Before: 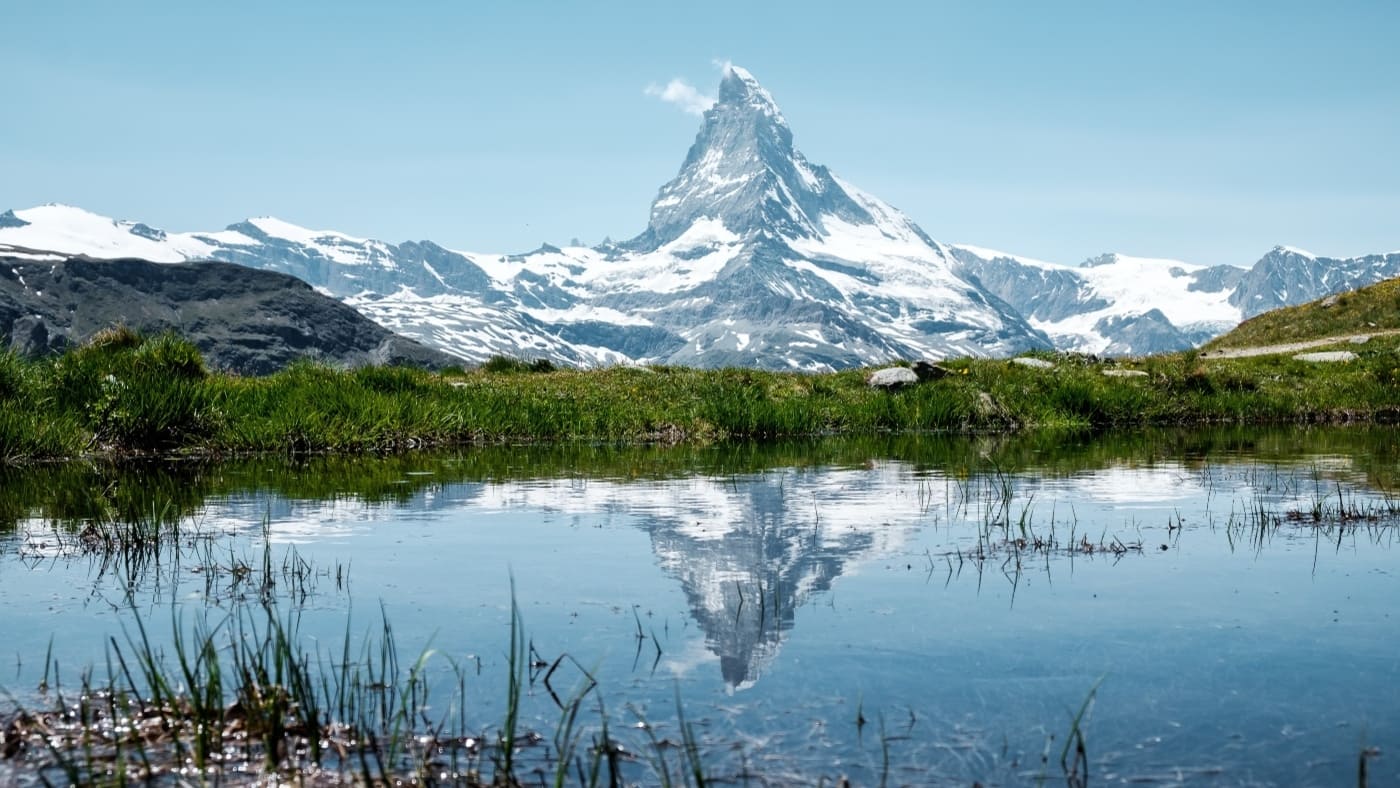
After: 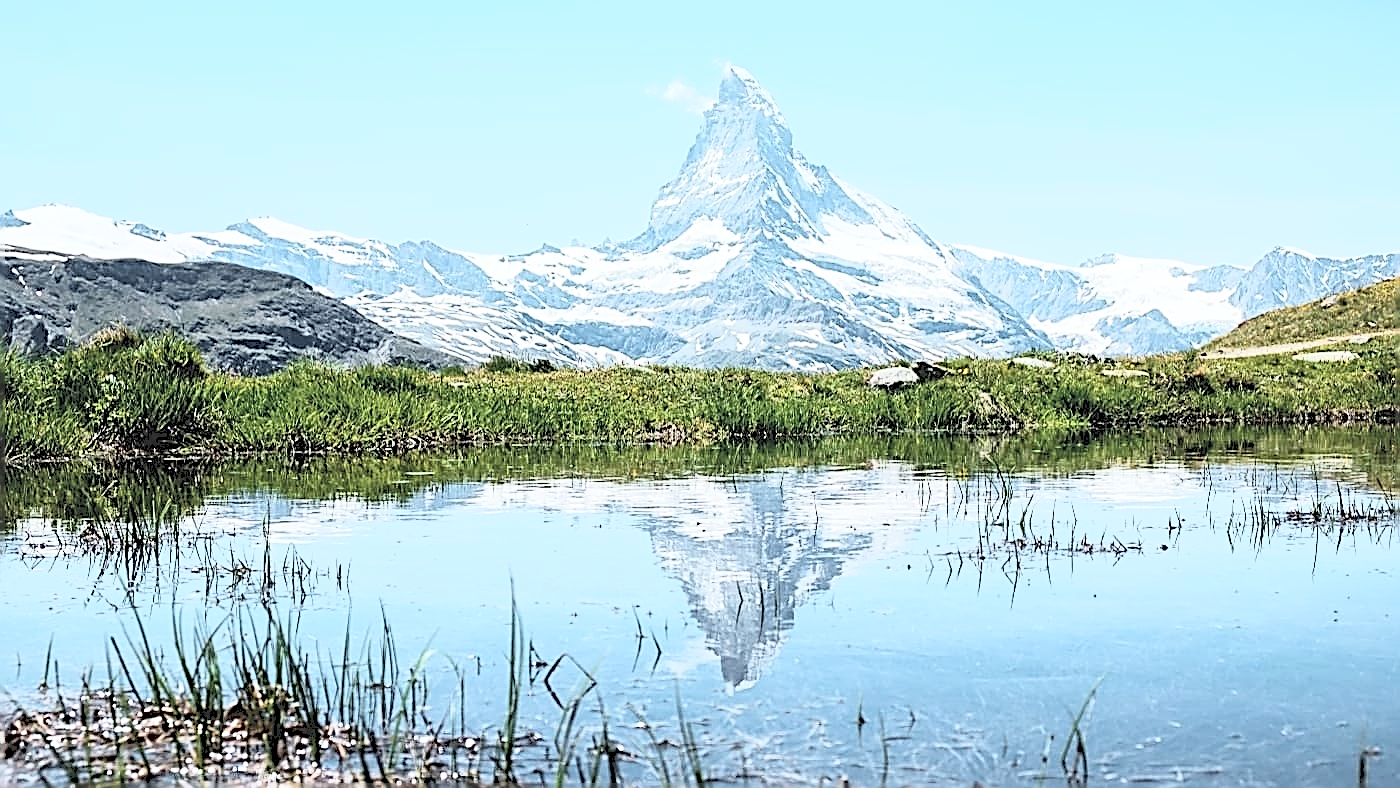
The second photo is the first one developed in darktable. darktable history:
tone curve: curves: ch0 [(0, 0) (0.003, 0.195) (0.011, 0.161) (0.025, 0.21) (0.044, 0.24) (0.069, 0.254) (0.1, 0.283) (0.136, 0.347) (0.177, 0.412) (0.224, 0.455) (0.277, 0.531) (0.335, 0.606) (0.399, 0.679) (0.468, 0.748) (0.543, 0.814) (0.623, 0.876) (0.709, 0.927) (0.801, 0.949) (0.898, 0.962) (1, 1)], color space Lab, independent channels, preserve colors none
sharpen: amount 1.865
